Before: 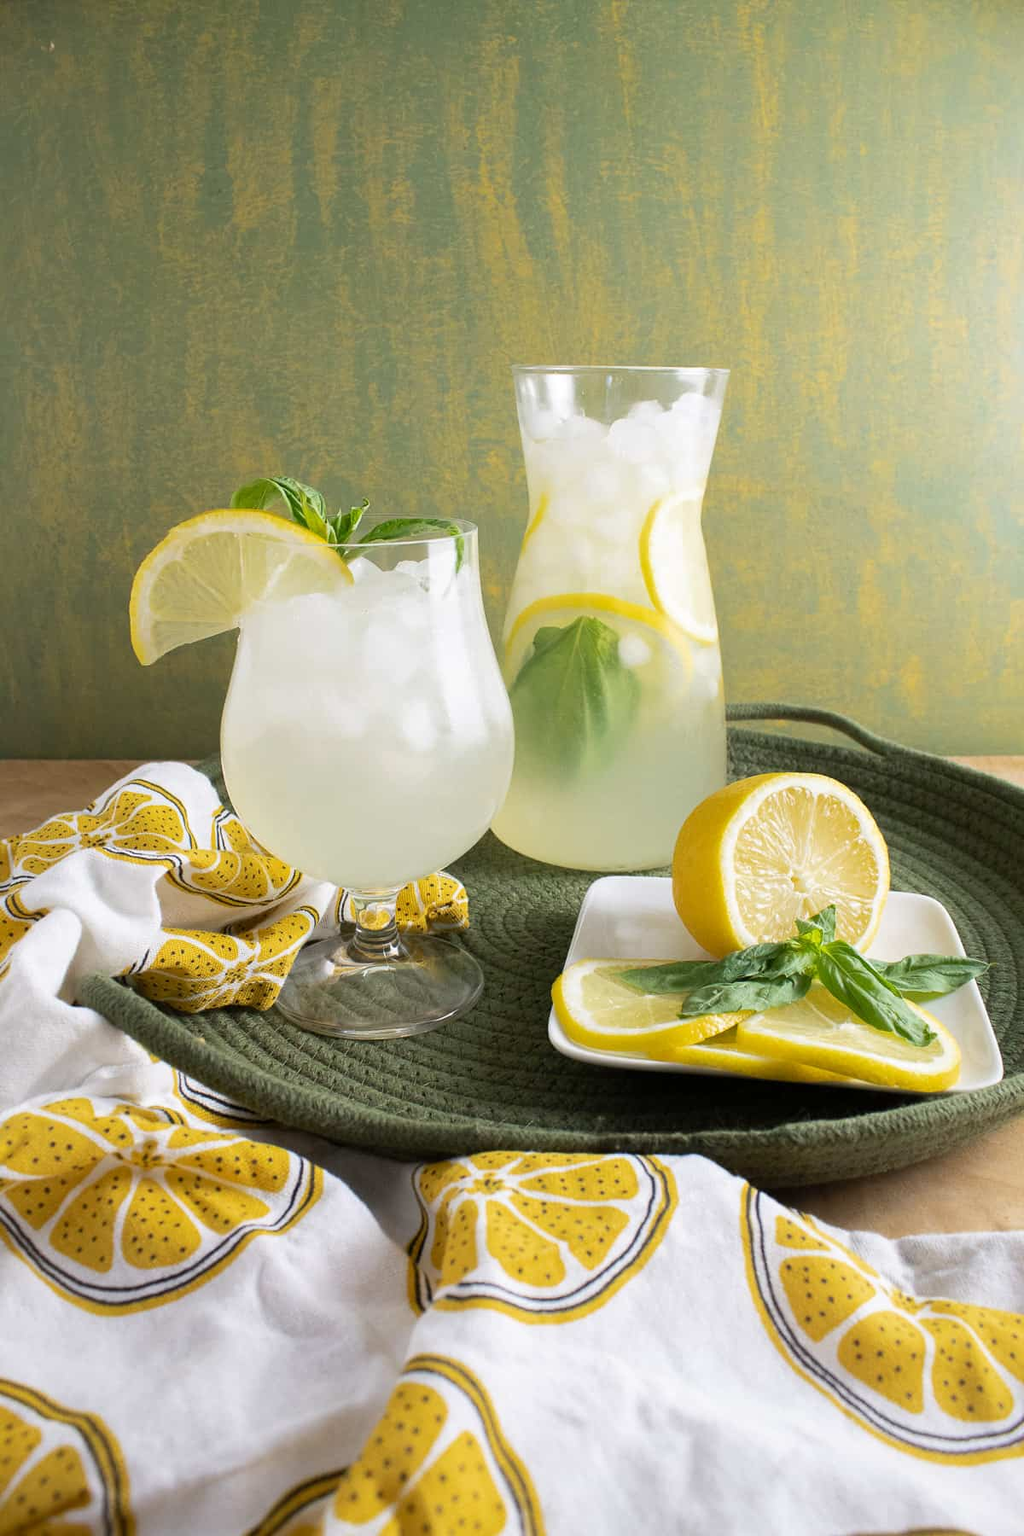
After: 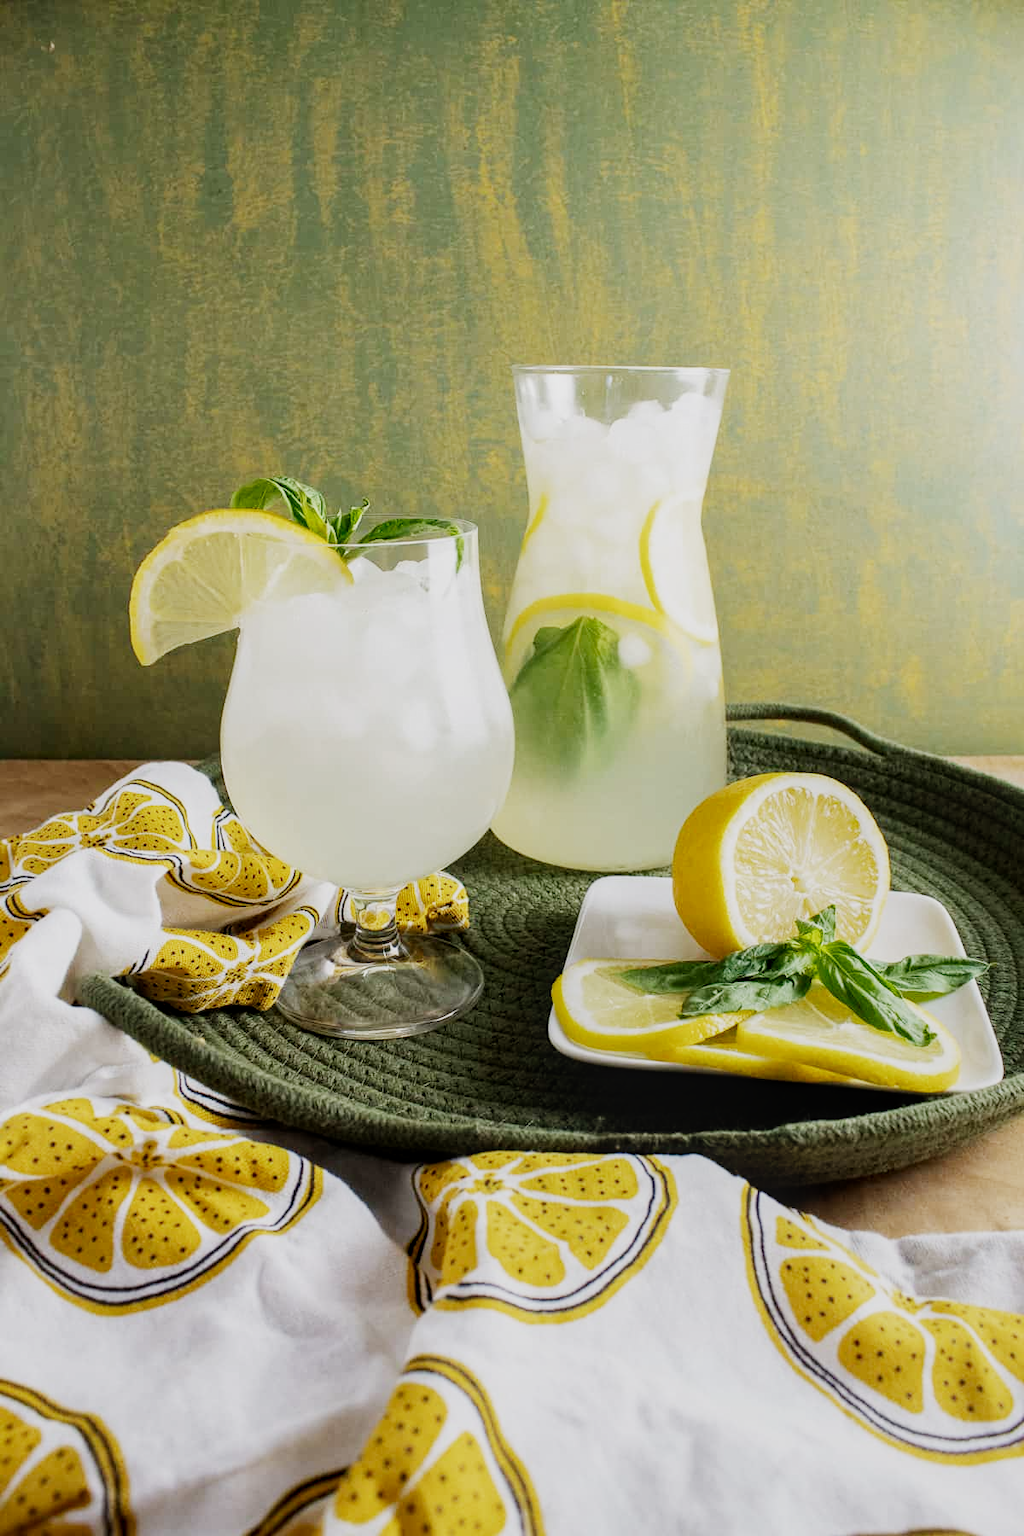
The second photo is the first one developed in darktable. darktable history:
local contrast: on, module defaults
sigmoid: contrast 1.6, skew -0.2, preserve hue 0%, red attenuation 0.1, red rotation 0.035, green attenuation 0.1, green rotation -0.017, blue attenuation 0.15, blue rotation -0.052, base primaries Rec2020
color balance rgb: global vibrance 10%
